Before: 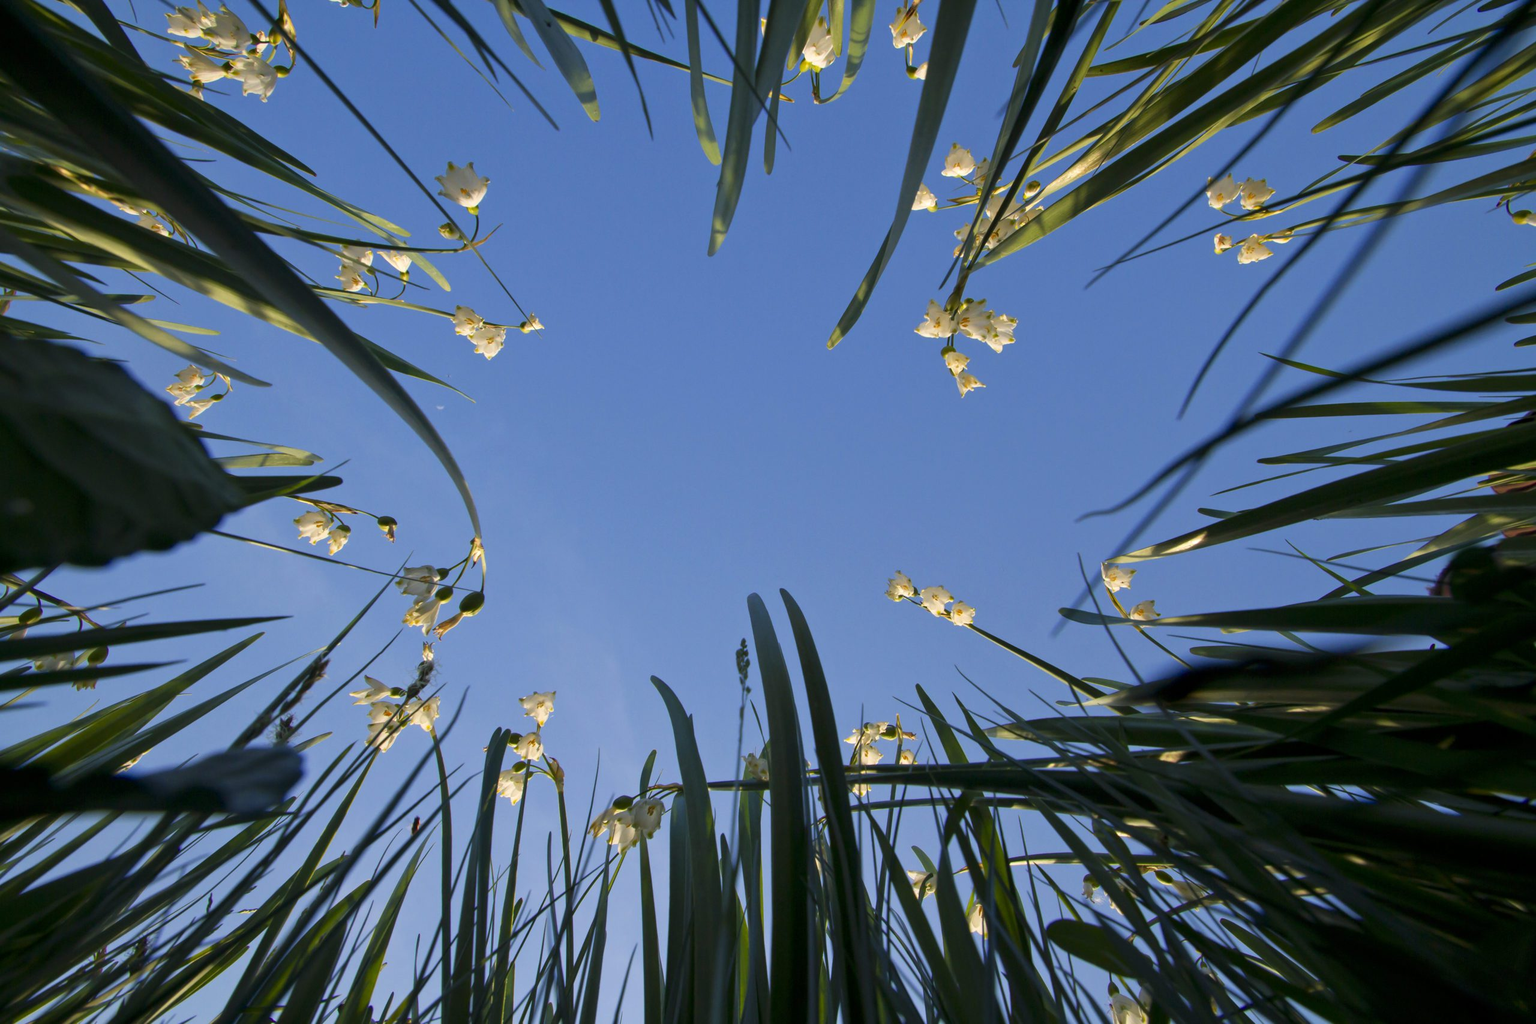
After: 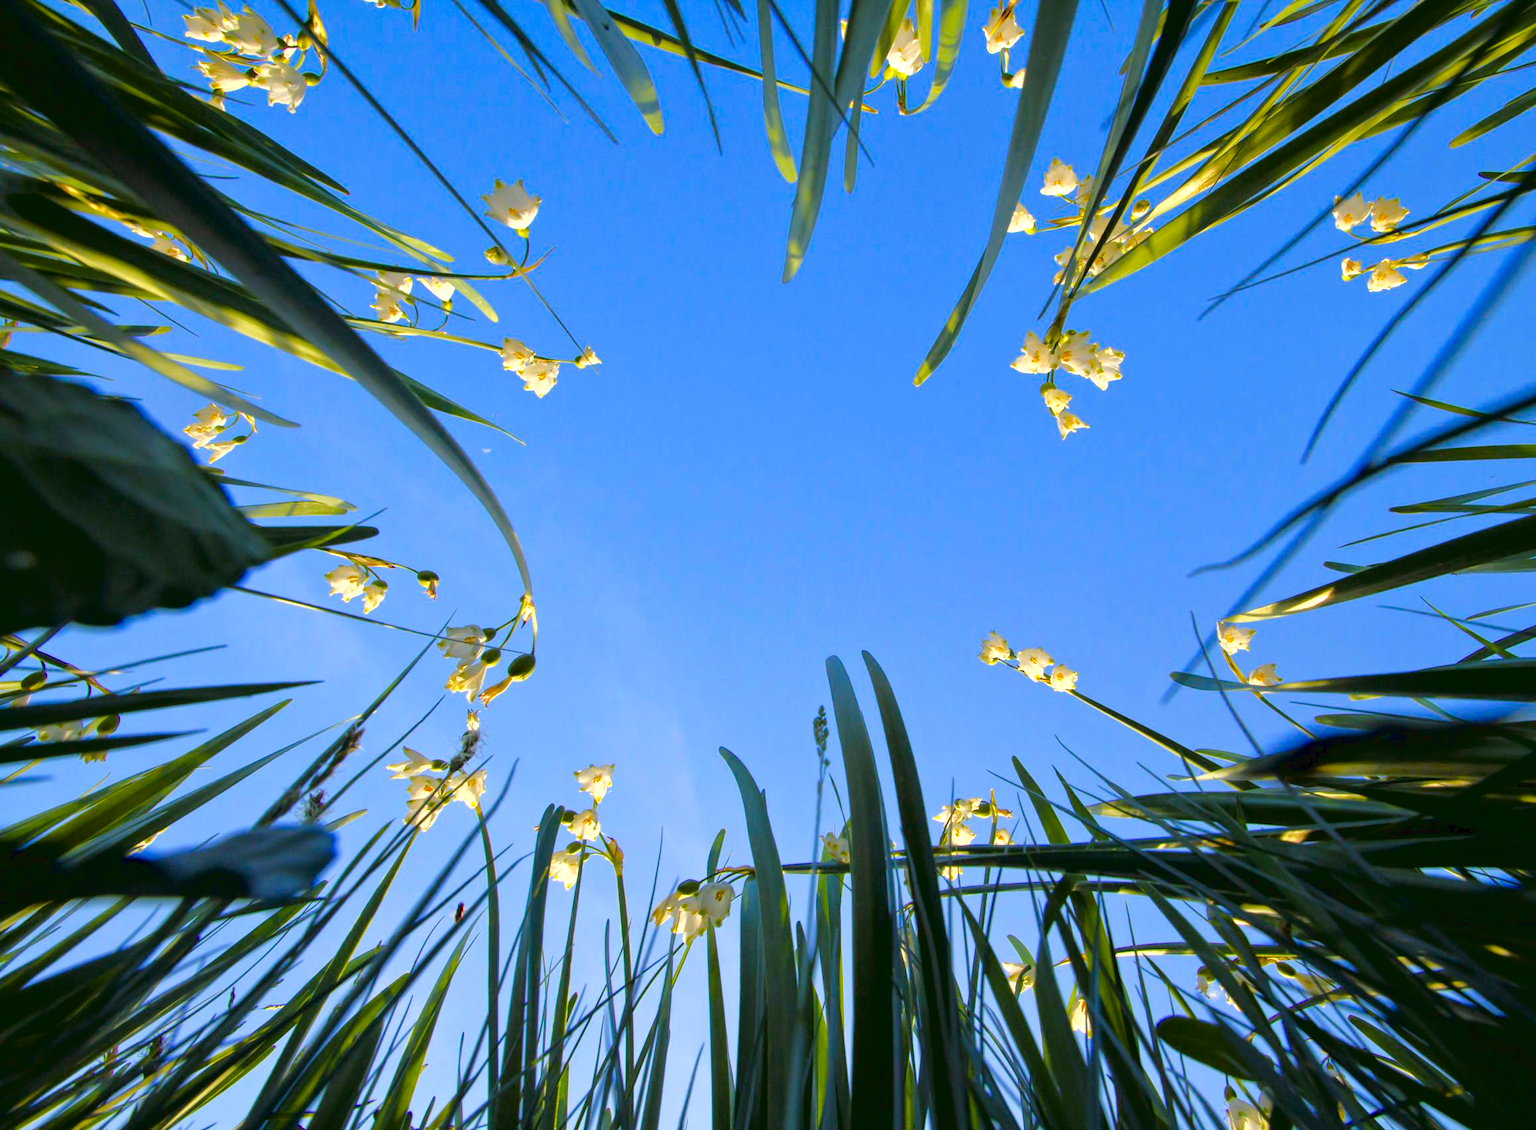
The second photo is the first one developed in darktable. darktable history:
tone curve: curves: ch0 [(0, 0) (0.003, 0.03) (0.011, 0.03) (0.025, 0.033) (0.044, 0.038) (0.069, 0.057) (0.1, 0.109) (0.136, 0.174) (0.177, 0.243) (0.224, 0.313) (0.277, 0.391) (0.335, 0.464) (0.399, 0.515) (0.468, 0.563) (0.543, 0.616) (0.623, 0.679) (0.709, 0.766) (0.801, 0.865) (0.898, 0.948) (1, 1)]
color balance rgb: linear chroma grading › global chroma 15.395%, perceptual saturation grading › global saturation 27.439%, perceptual saturation grading › highlights -27.749%, perceptual saturation grading › mid-tones 15.221%, perceptual saturation grading › shadows 33.795%, perceptual brilliance grading › global brilliance 11.851%
crop: right 9.485%, bottom 0.031%
